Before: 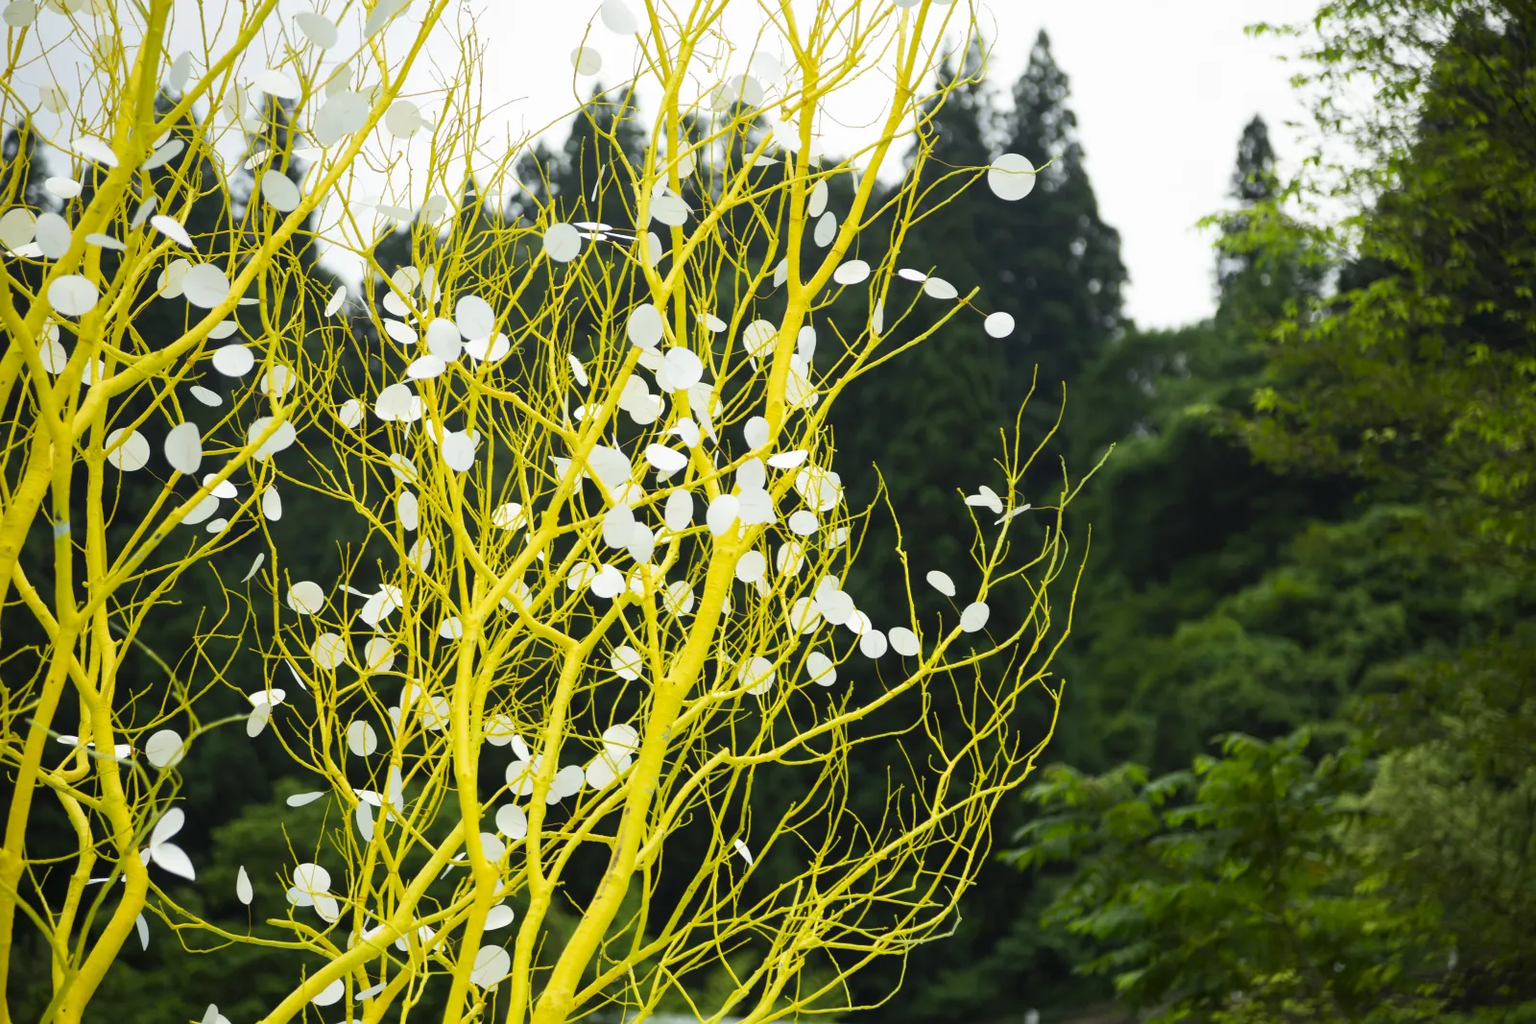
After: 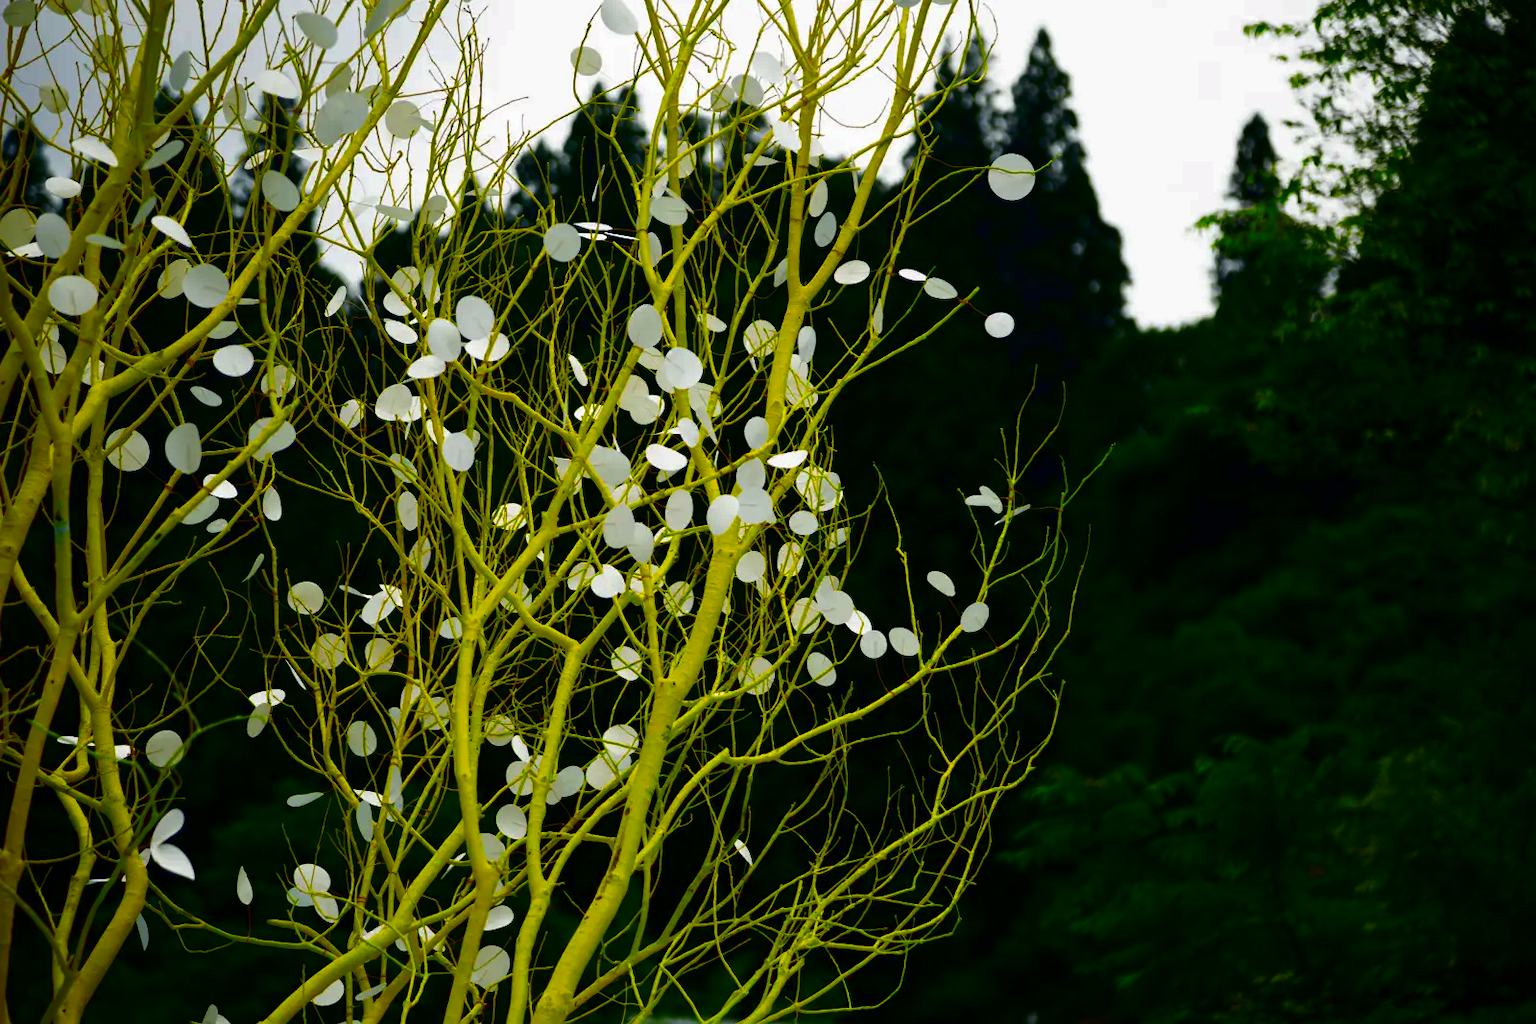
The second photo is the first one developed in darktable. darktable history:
contrast brightness saturation: brightness -1, saturation 1
color balance rgb: linear chroma grading › shadows -3%, linear chroma grading › highlights -4%
